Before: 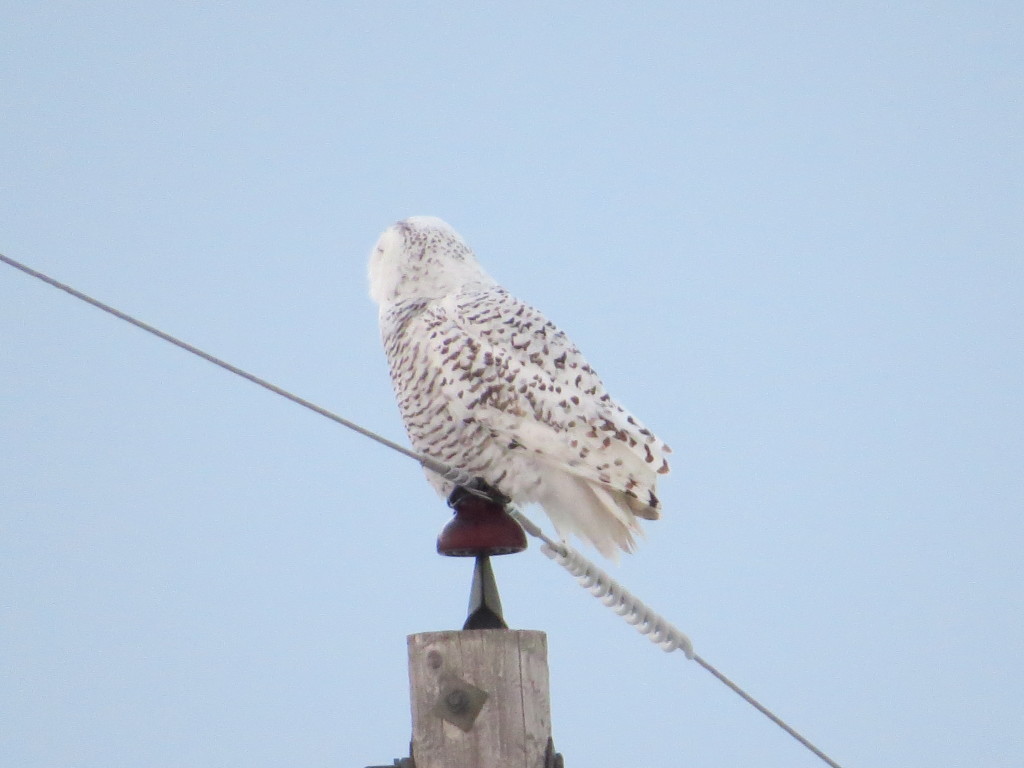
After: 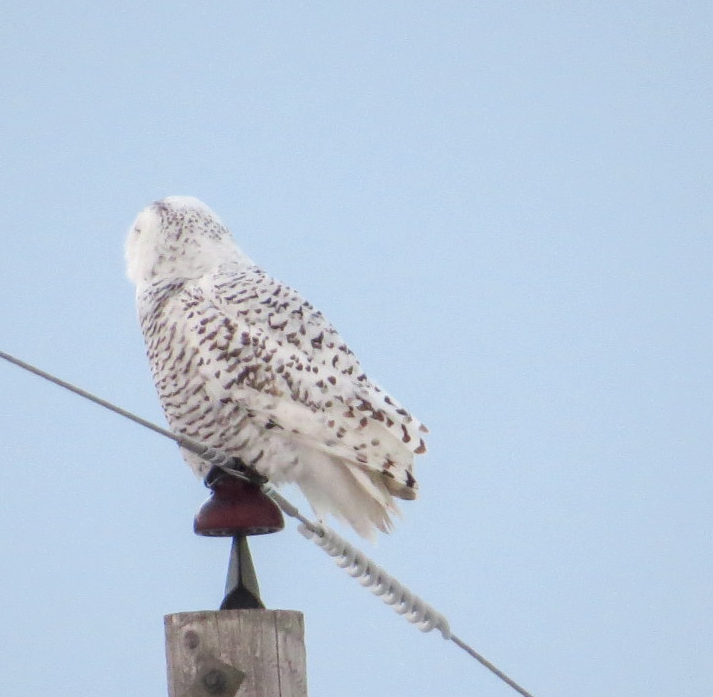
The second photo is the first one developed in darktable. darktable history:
crop and rotate: left 23.751%, top 2.67%, right 6.609%, bottom 6.514%
local contrast: on, module defaults
